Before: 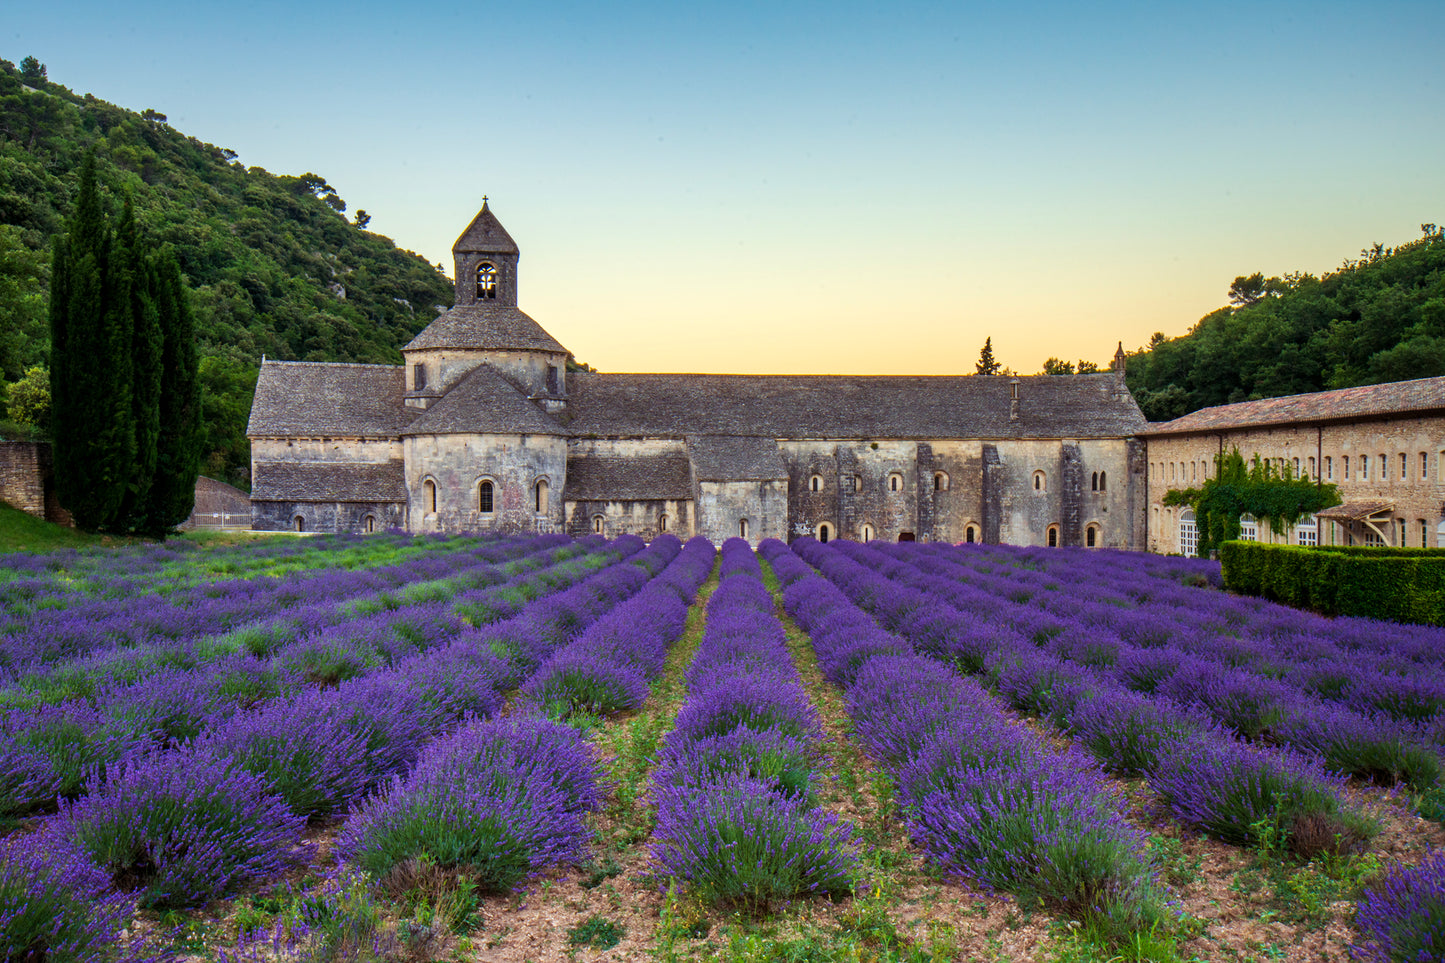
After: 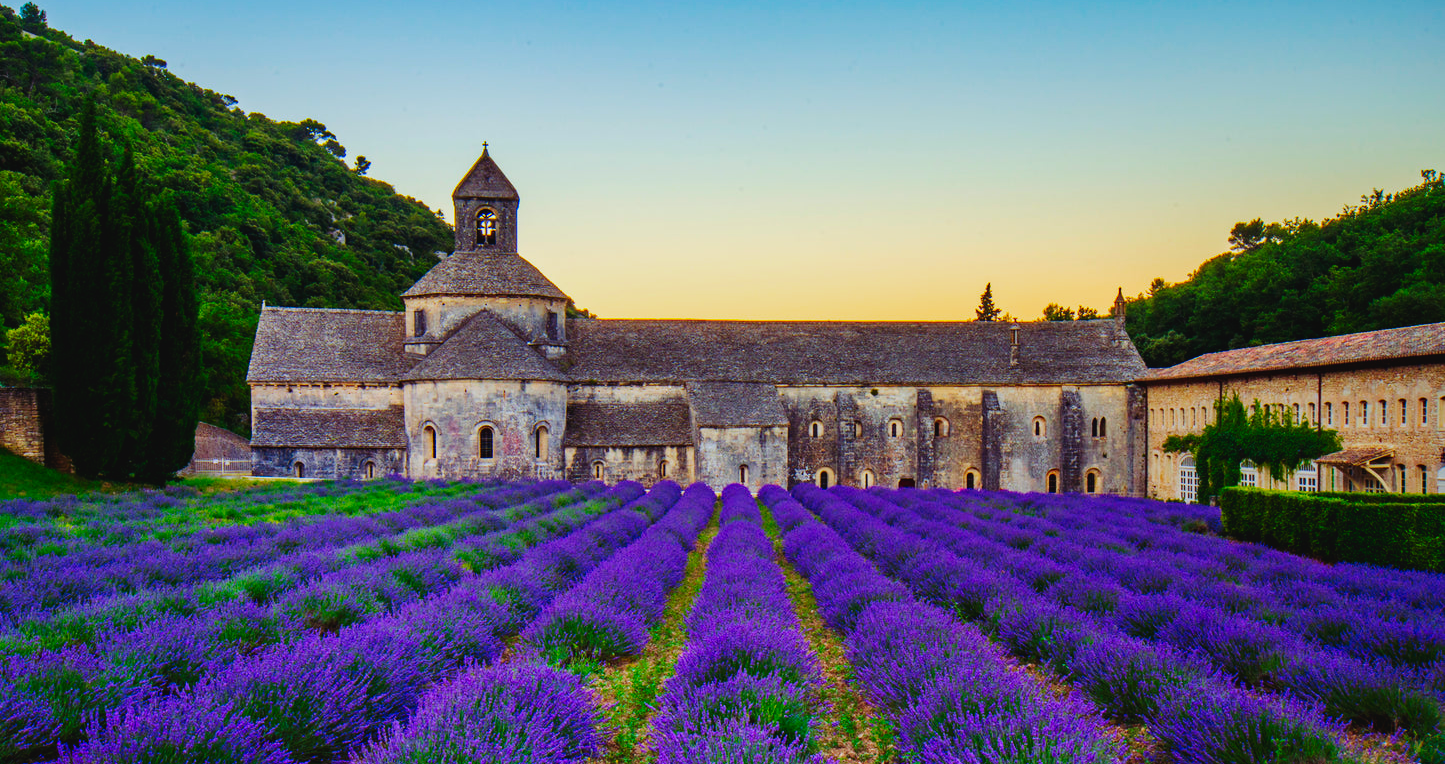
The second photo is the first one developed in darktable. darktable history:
crop and rotate: top 5.667%, bottom 14.937%
haze removal: compatibility mode true, adaptive false
tone curve: curves: ch0 [(0, 0) (0.003, 0.007) (0.011, 0.009) (0.025, 0.014) (0.044, 0.022) (0.069, 0.029) (0.1, 0.037) (0.136, 0.052) (0.177, 0.083) (0.224, 0.121) (0.277, 0.177) (0.335, 0.258) (0.399, 0.351) (0.468, 0.454) (0.543, 0.557) (0.623, 0.654) (0.709, 0.744) (0.801, 0.825) (0.898, 0.909) (1, 1)], preserve colors none
contrast brightness saturation: contrast -0.19, saturation 0.19
